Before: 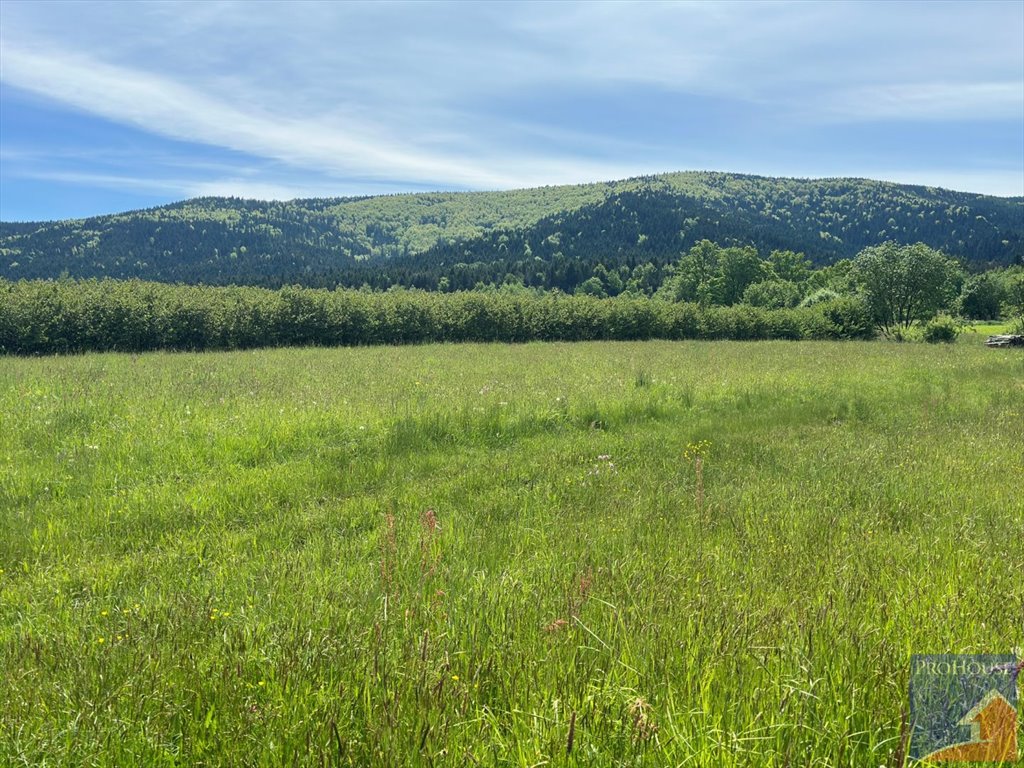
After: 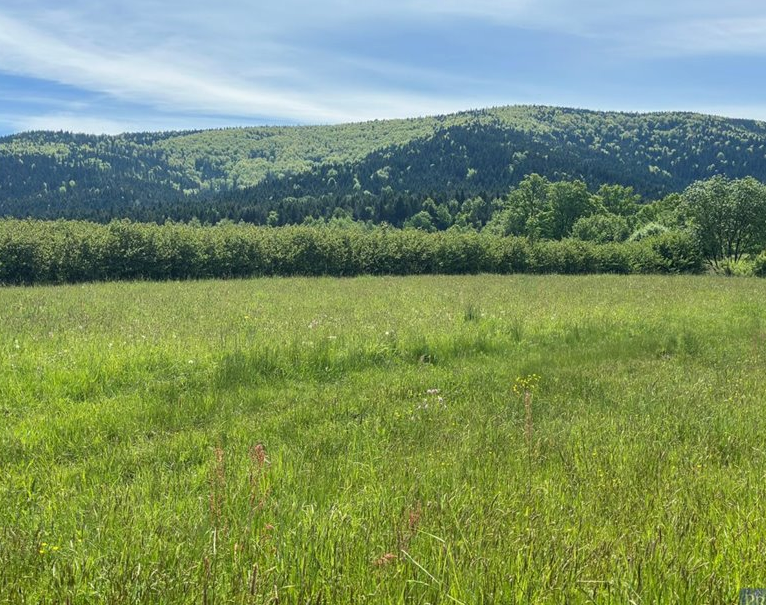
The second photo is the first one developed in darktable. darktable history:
crop: left 16.768%, top 8.653%, right 8.362%, bottom 12.485%
local contrast: detail 110%
